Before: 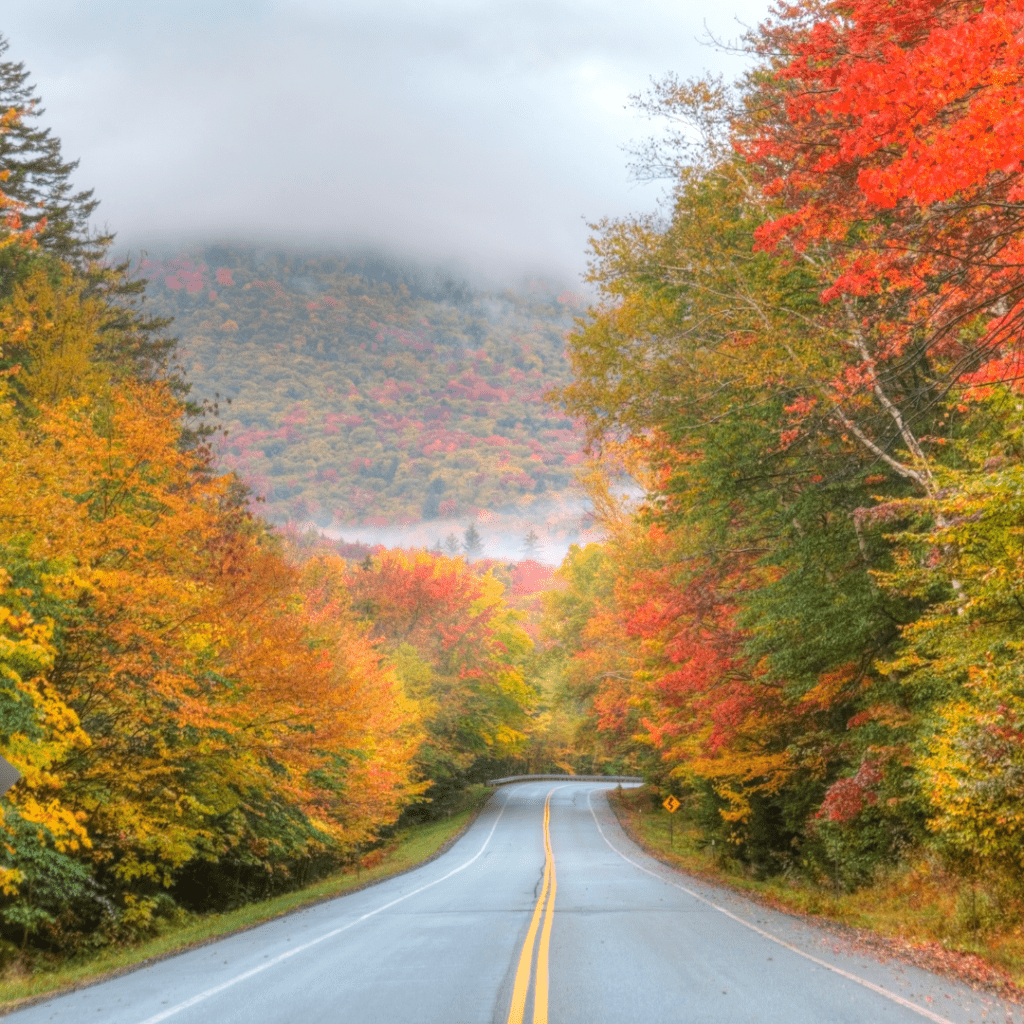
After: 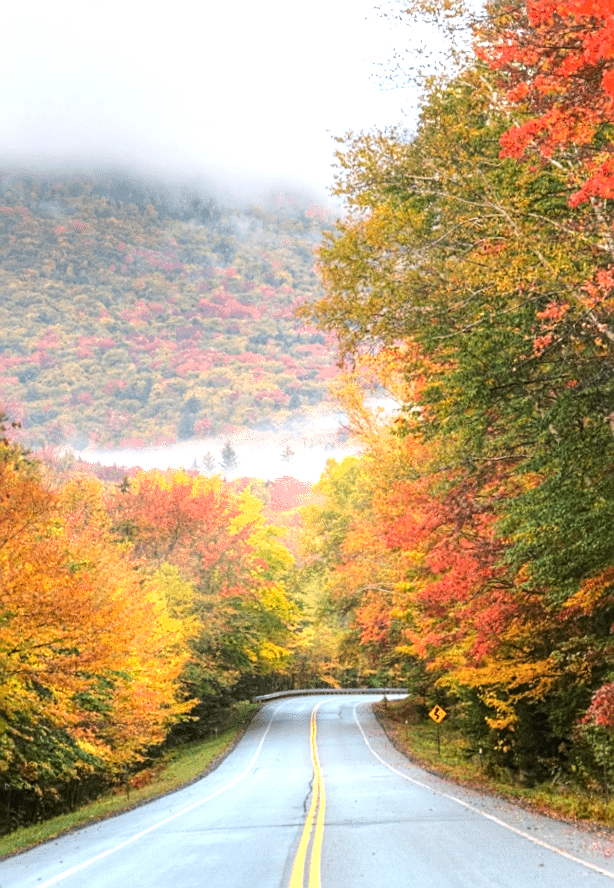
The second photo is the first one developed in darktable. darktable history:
tone equalizer: -8 EV -0.75 EV, -7 EV -0.7 EV, -6 EV -0.6 EV, -5 EV -0.4 EV, -3 EV 0.4 EV, -2 EV 0.6 EV, -1 EV 0.7 EV, +0 EV 0.75 EV, edges refinement/feathering 500, mask exposure compensation -1.57 EV, preserve details no
rotate and perspective: rotation -2.12°, lens shift (vertical) 0.009, lens shift (horizontal) -0.008, automatic cropping original format, crop left 0.036, crop right 0.964, crop top 0.05, crop bottom 0.959
crop and rotate: left 22.918%, top 5.629%, right 14.711%, bottom 2.247%
sharpen: on, module defaults
